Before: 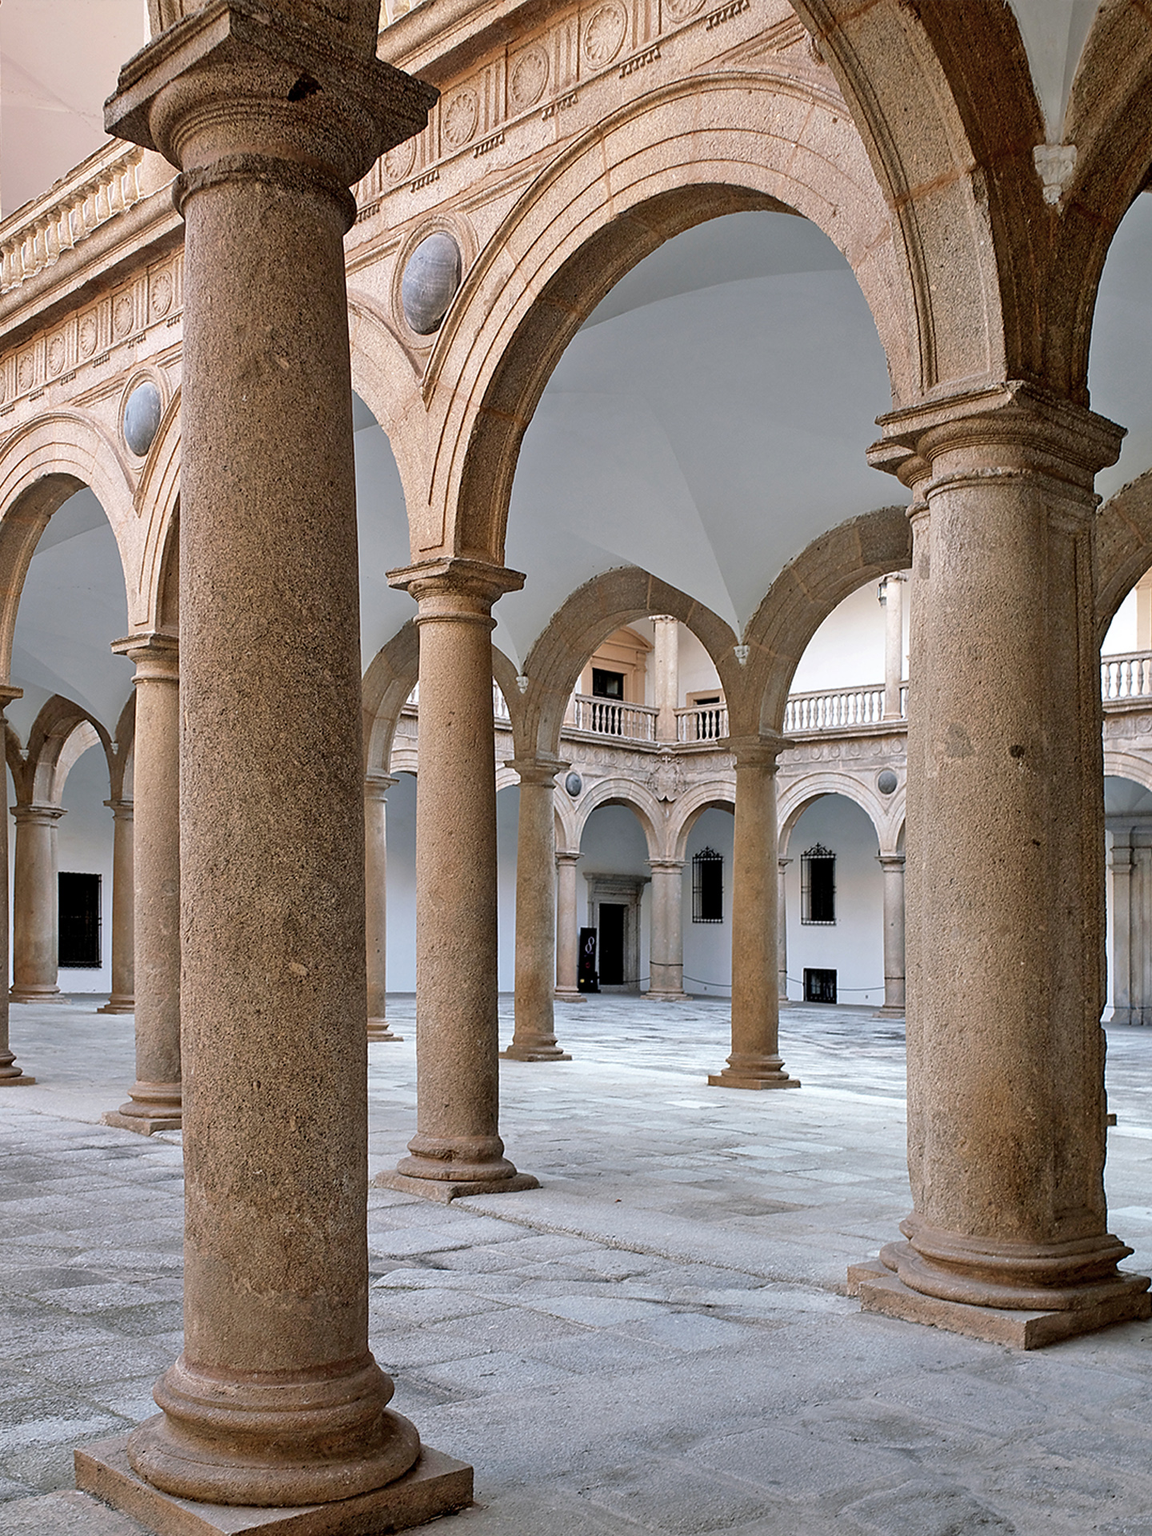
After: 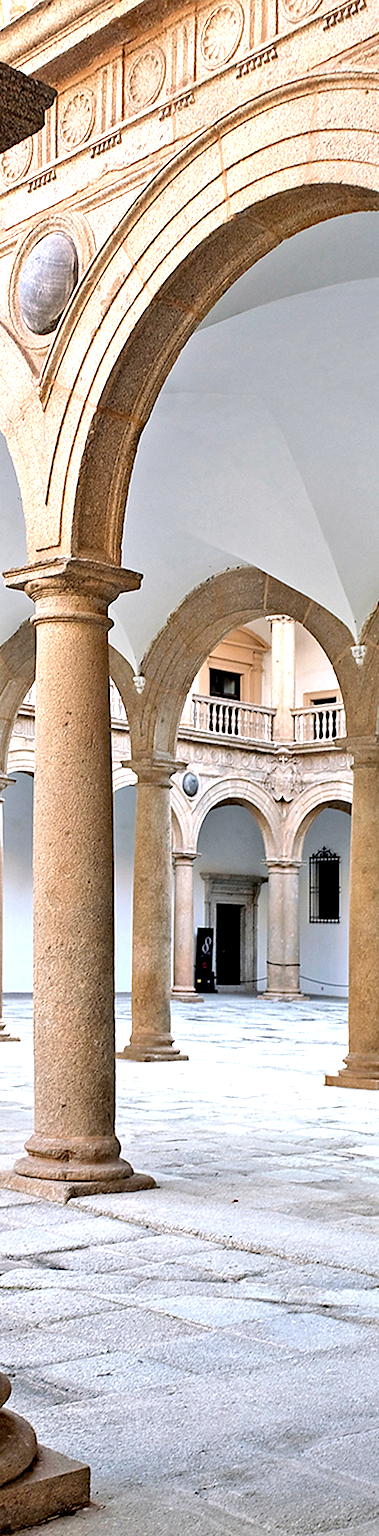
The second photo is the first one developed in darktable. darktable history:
haze removal: compatibility mode true, adaptive false
crop: left 33.305%, right 33.738%
exposure: exposure 0.94 EV, compensate exposure bias true, compensate highlight preservation false
